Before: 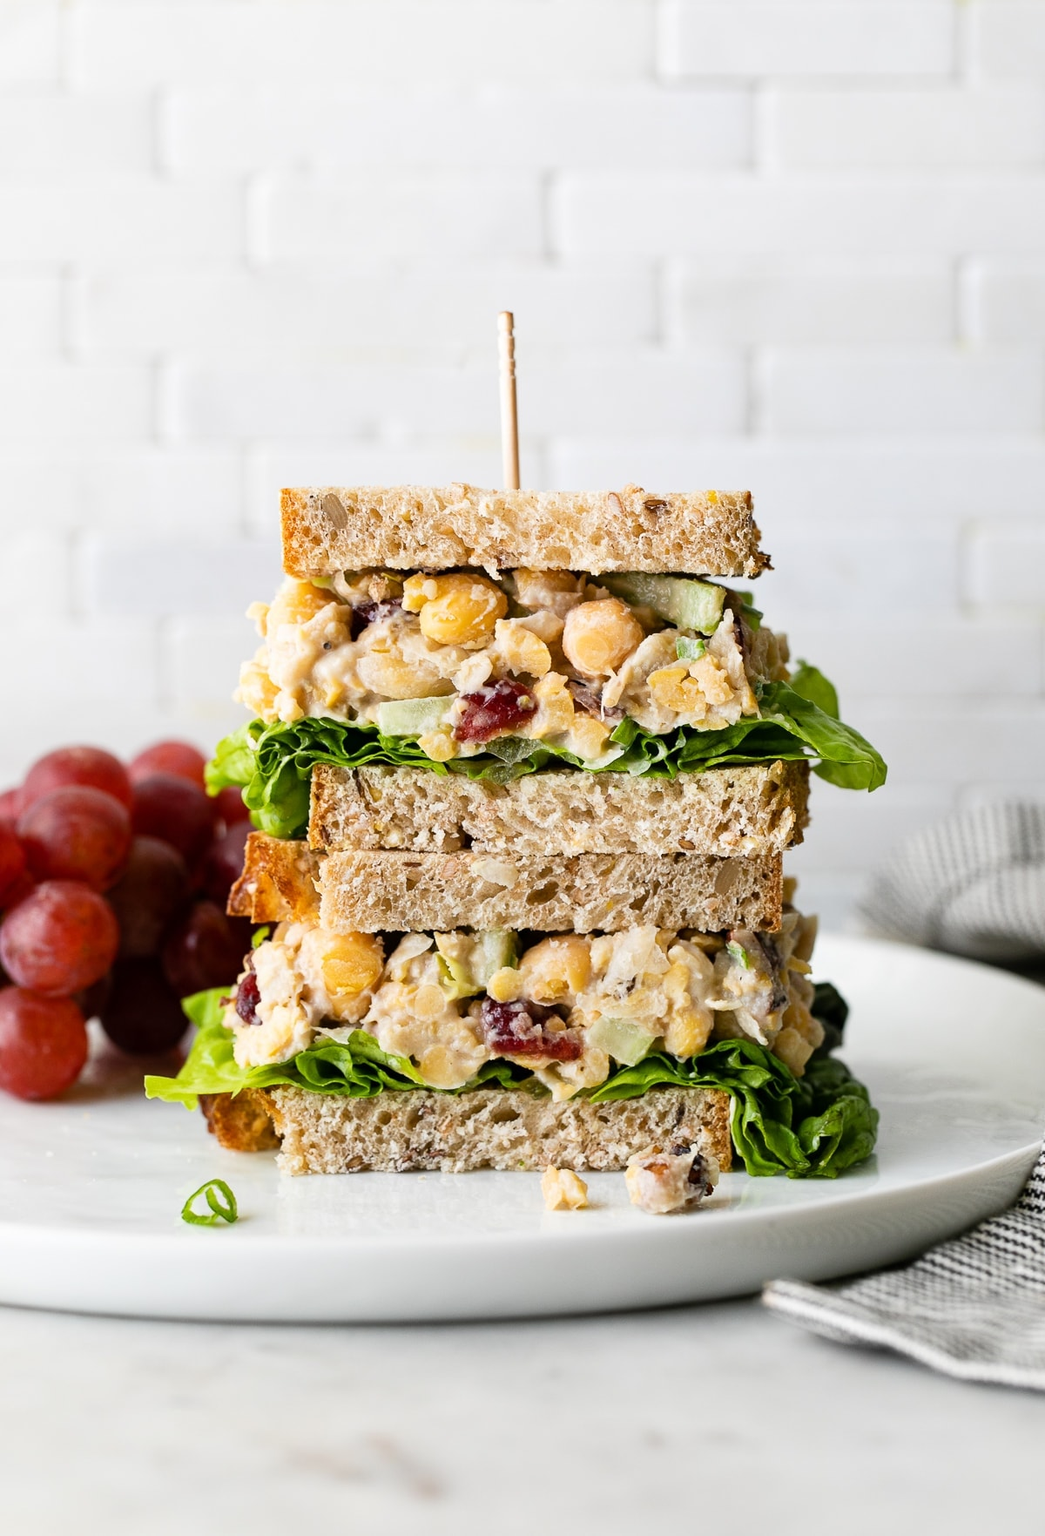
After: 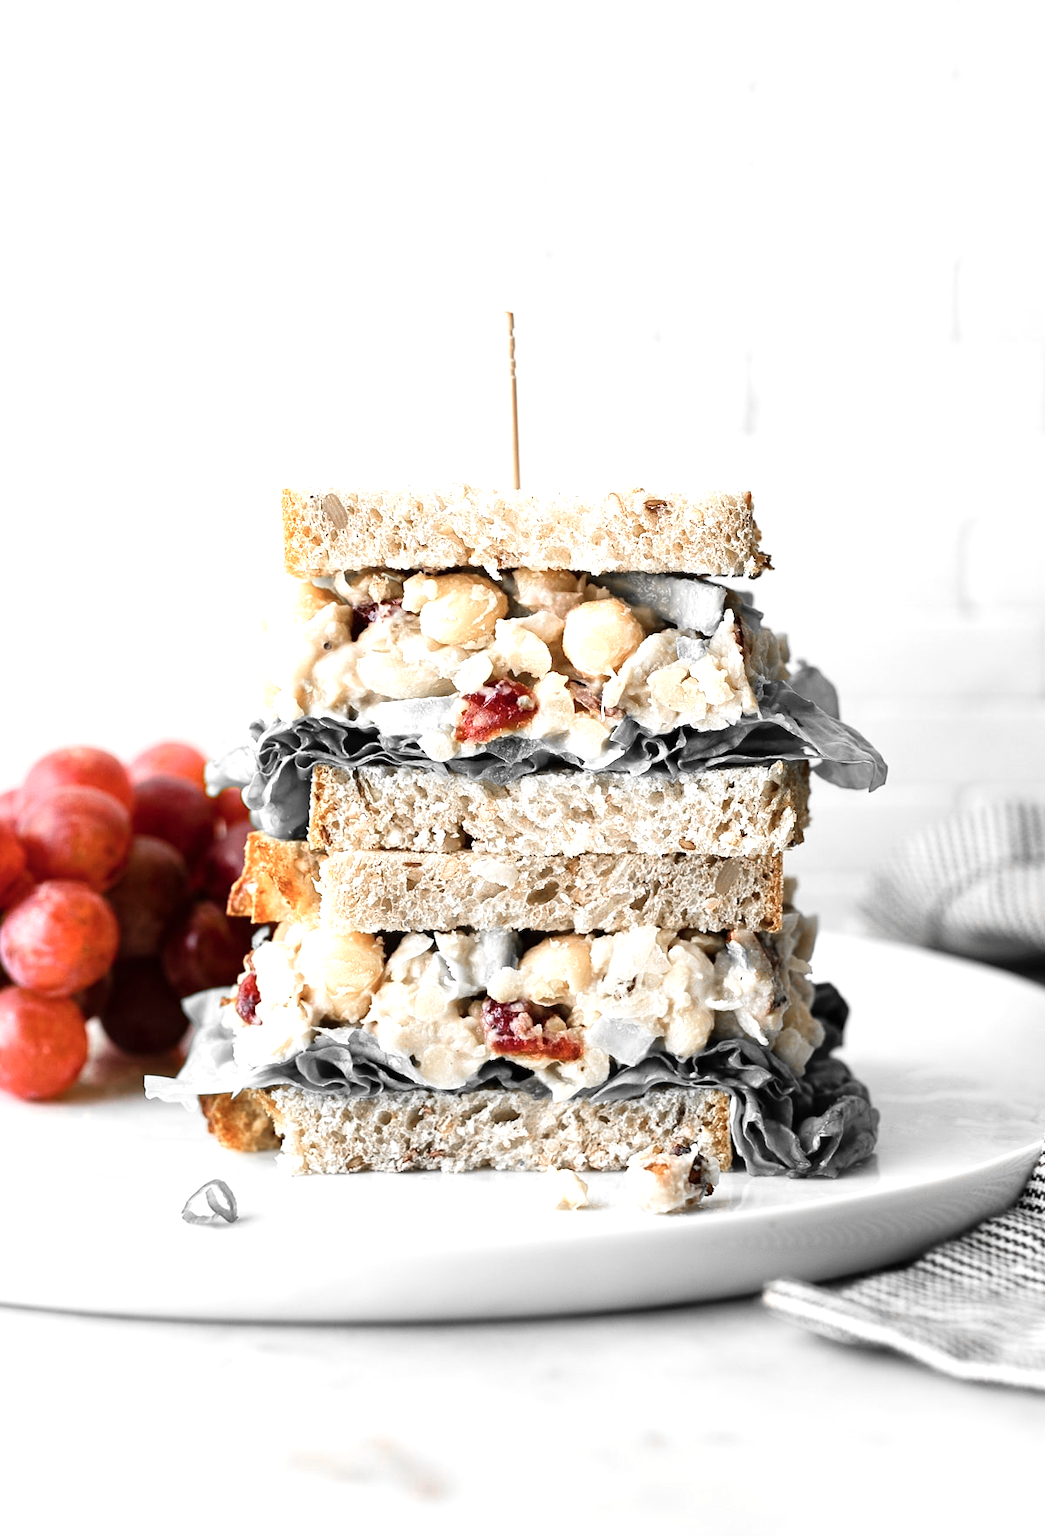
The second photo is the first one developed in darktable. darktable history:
color zones: curves: ch0 [(0, 0.65) (0.096, 0.644) (0.221, 0.539) (0.429, 0.5) (0.571, 0.5) (0.714, 0.5) (0.857, 0.5) (1, 0.65)]; ch1 [(0, 0.5) (0.143, 0.5) (0.257, -0.002) (0.429, 0.04) (0.571, -0.001) (0.714, -0.015) (0.857, 0.024) (1, 0.5)]
exposure: black level correction 0, exposure 0.5 EV, compensate exposure bias true, compensate highlight preservation false
